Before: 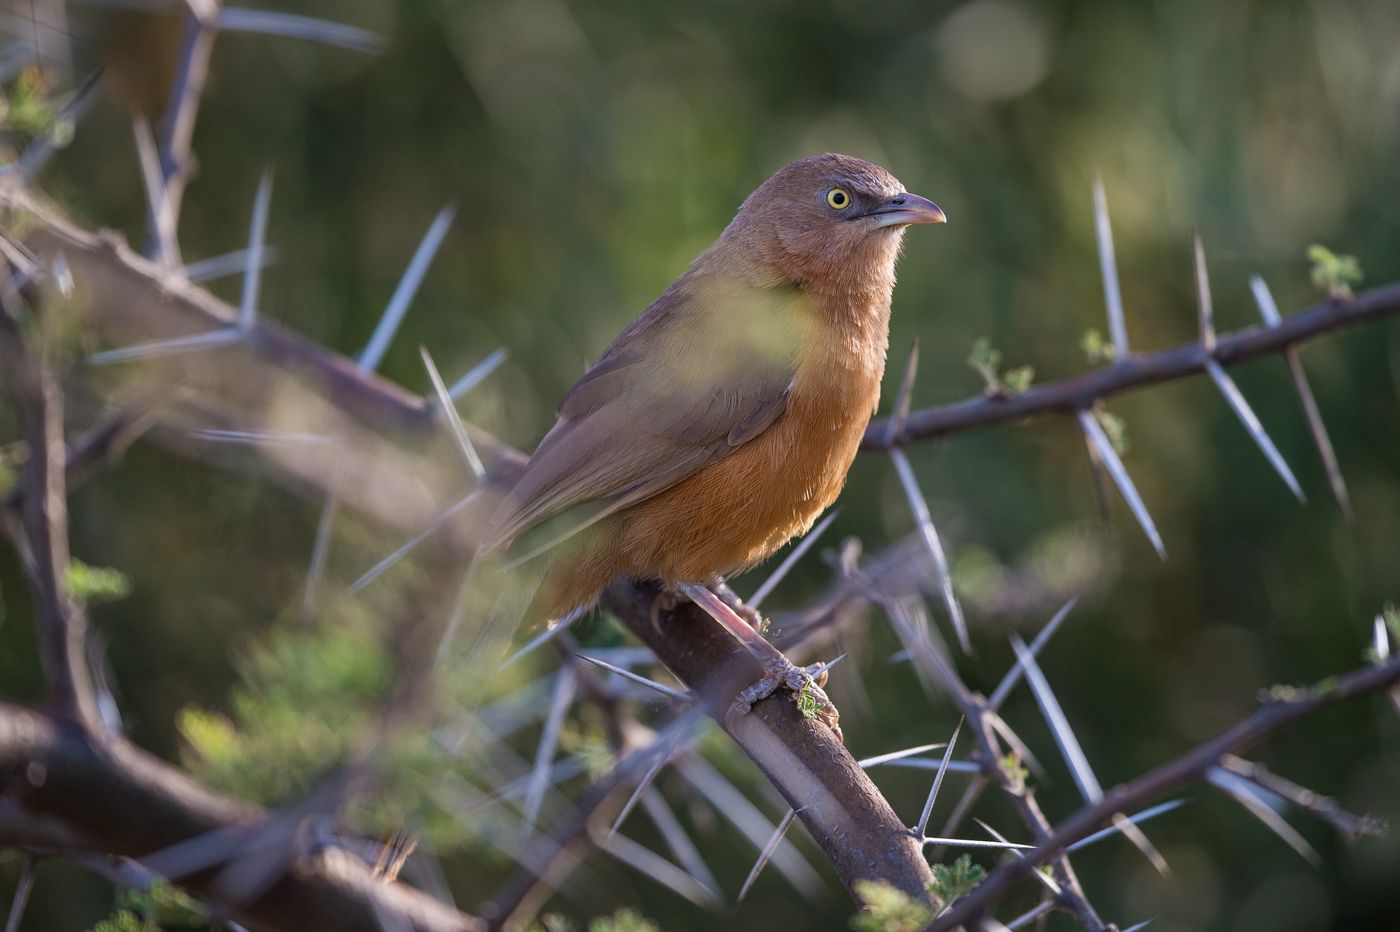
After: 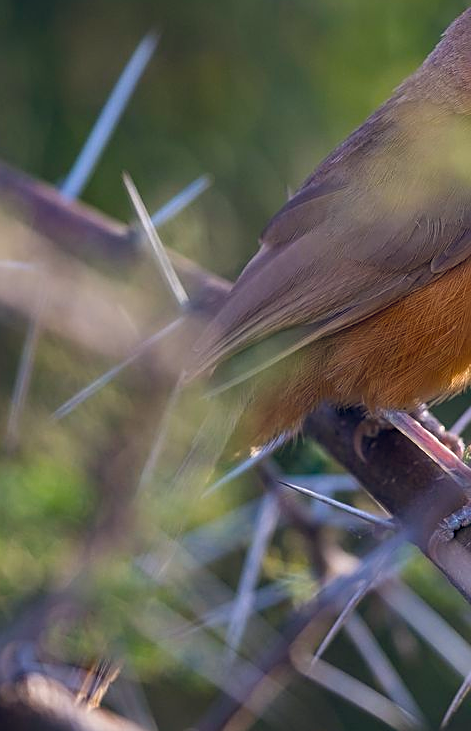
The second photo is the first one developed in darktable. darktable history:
color balance rgb: global offset › chroma 0.097%, global offset › hue 253.69°, perceptual saturation grading › global saturation 29.818%
sharpen: on, module defaults
crop and rotate: left 21.283%, top 18.584%, right 45.03%, bottom 2.975%
